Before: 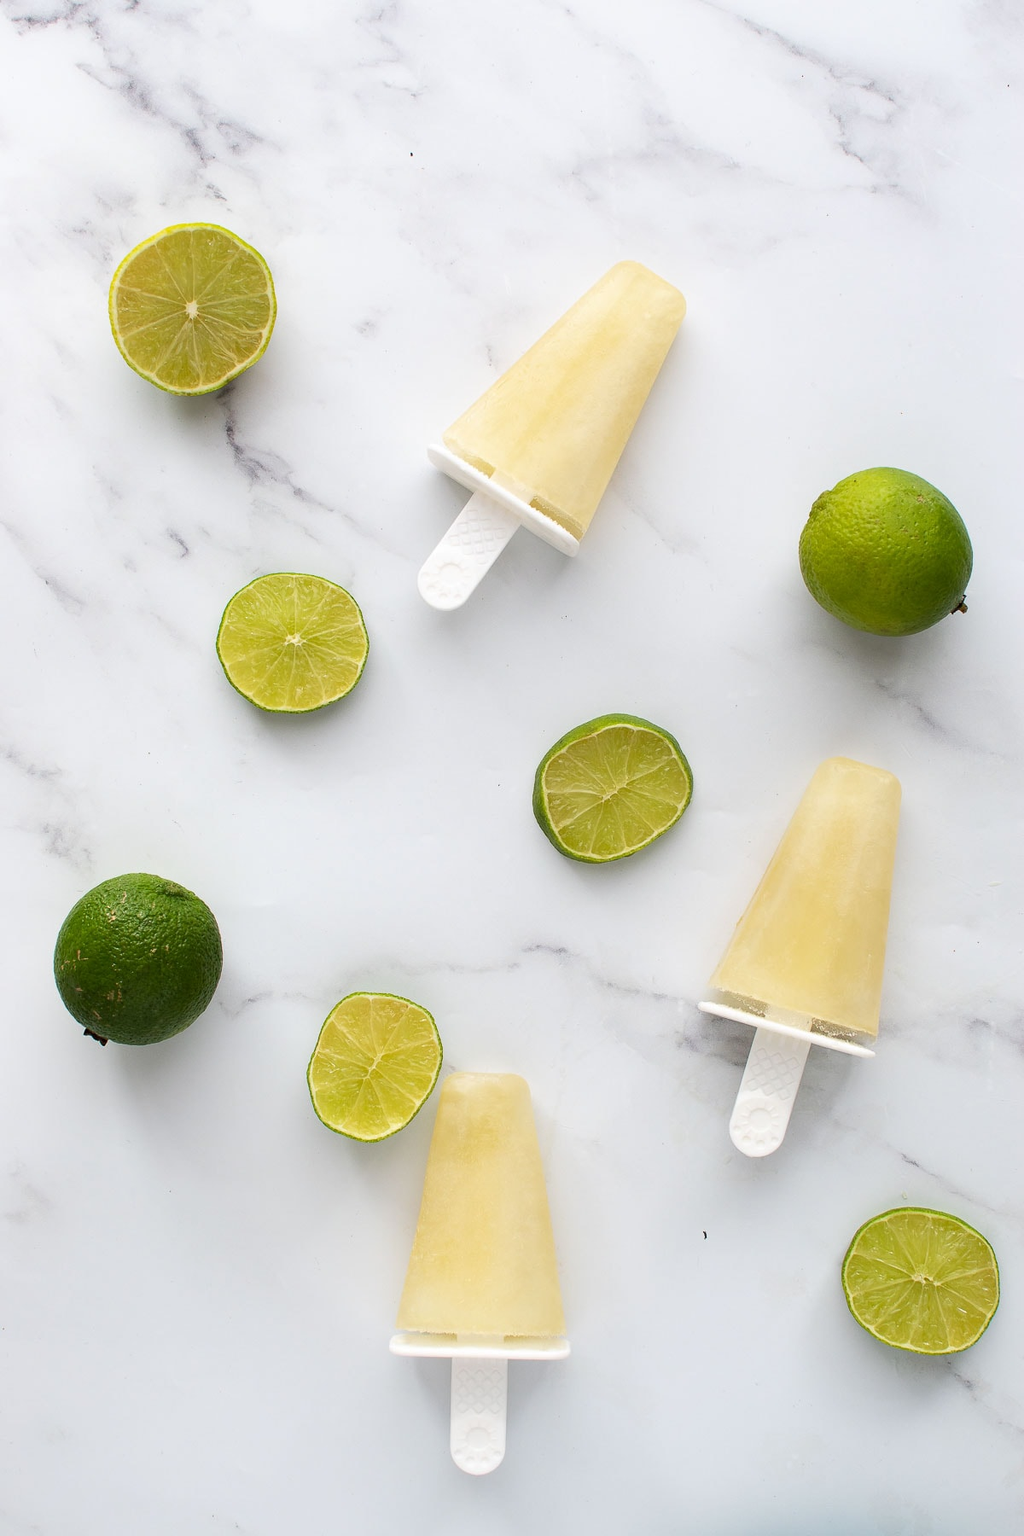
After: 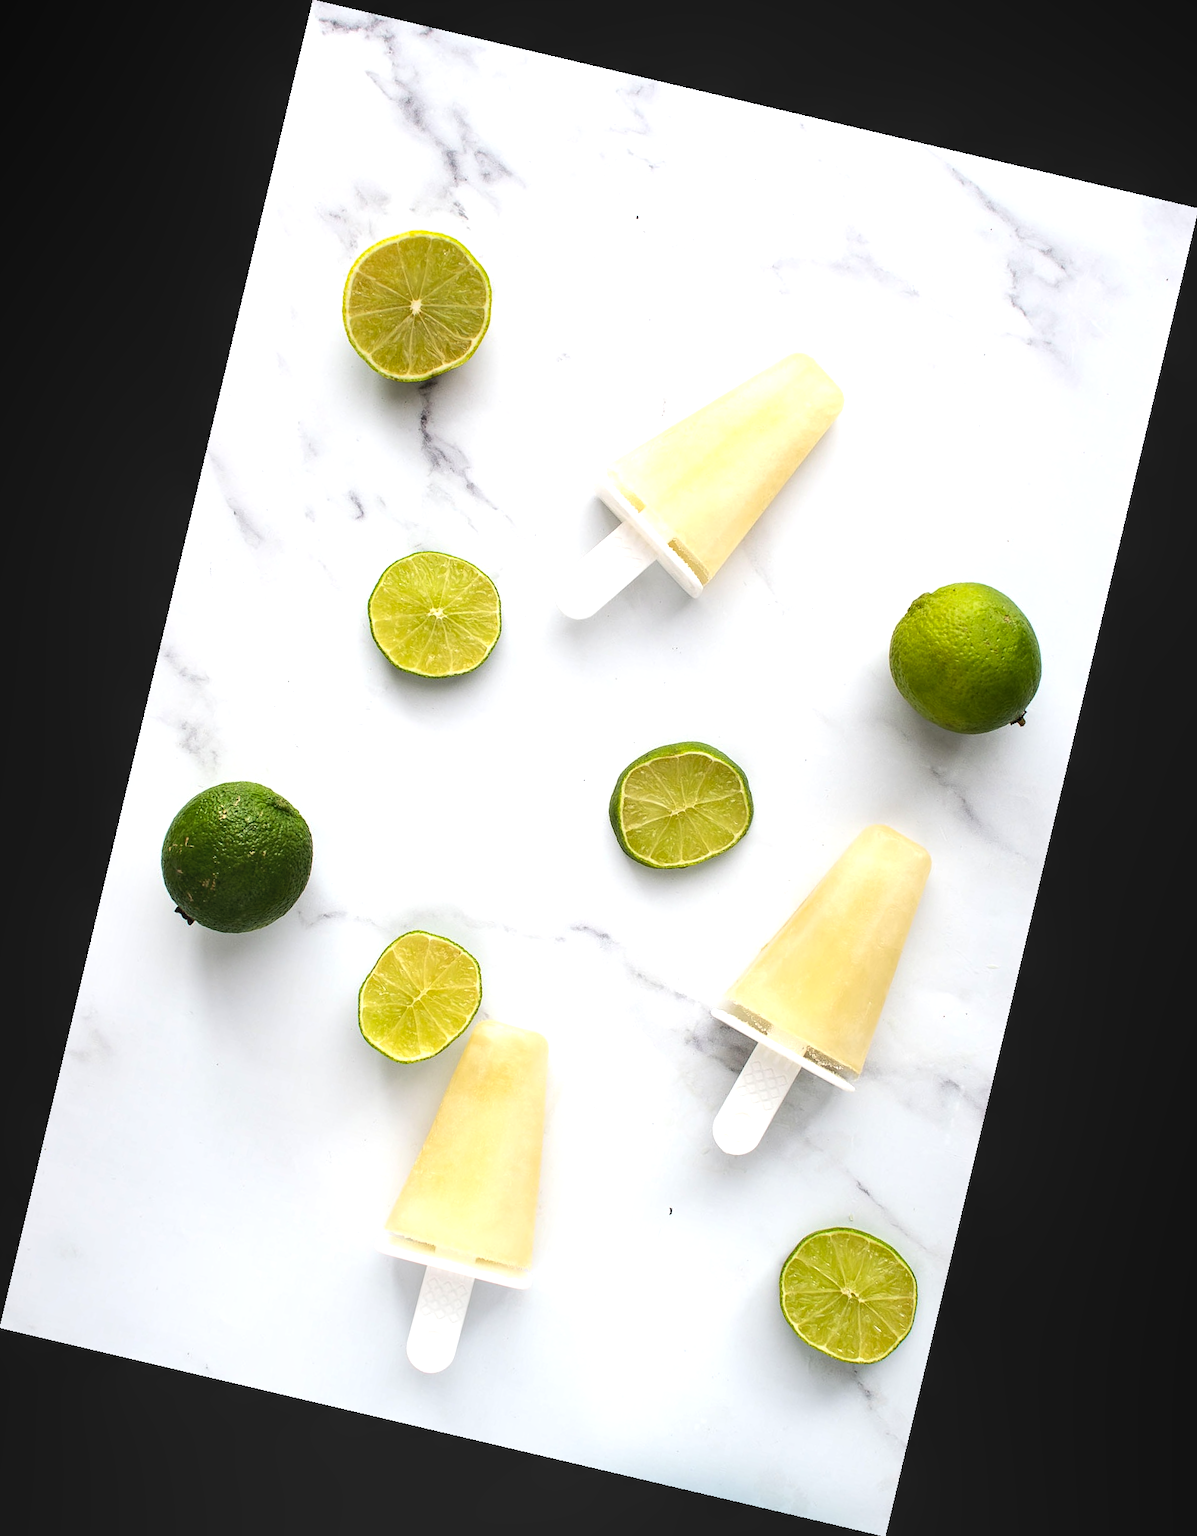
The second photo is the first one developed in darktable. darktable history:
rotate and perspective: rotation 13.27°, automatic cropping off
tone equalizer: -8 EV -0.75 EV, -7 EV -0.7 EV, -6 EV -0.6 EV, -5 EV -0.4 EV, -3 EV 0.4 EV, -2 EV 0.6 EV, -1 EV 0.7 EV, +0 EV 0.75 EV, edges refinement/feathering 500, mask exposure compensation -1.57 EV, preserve details no
local contrast: detail 110%
